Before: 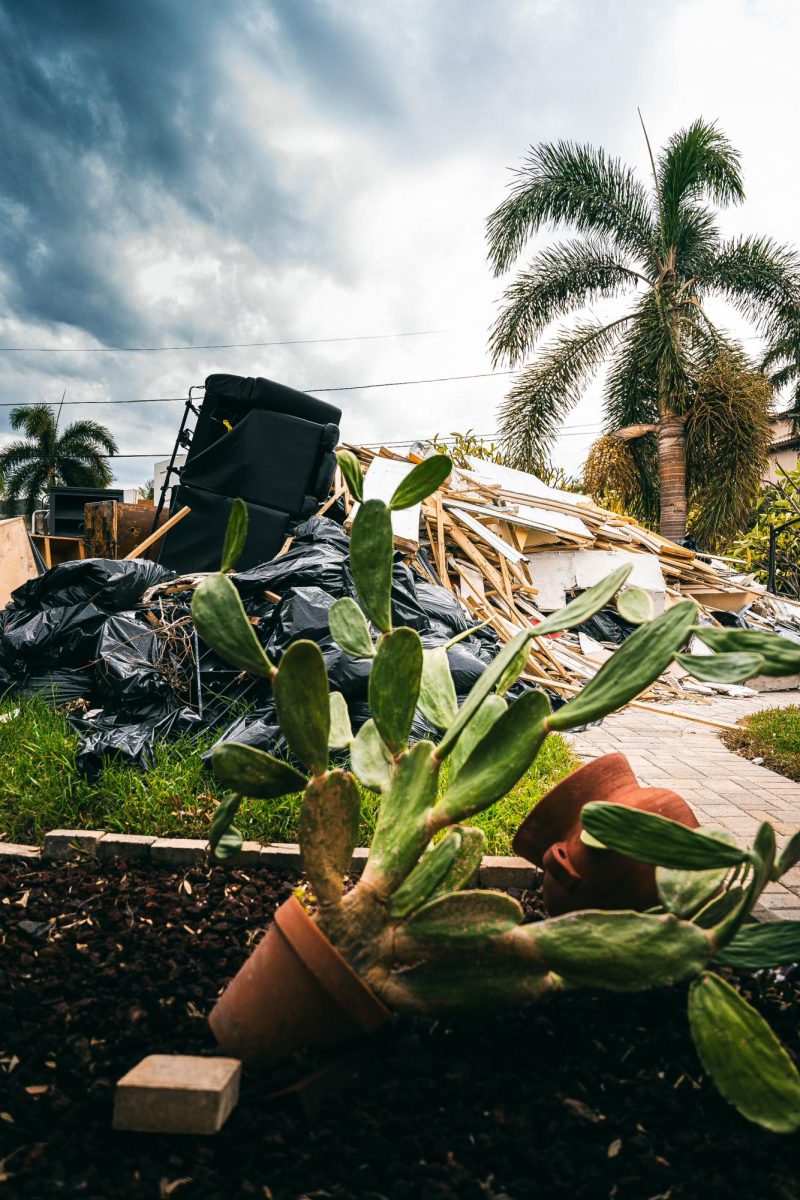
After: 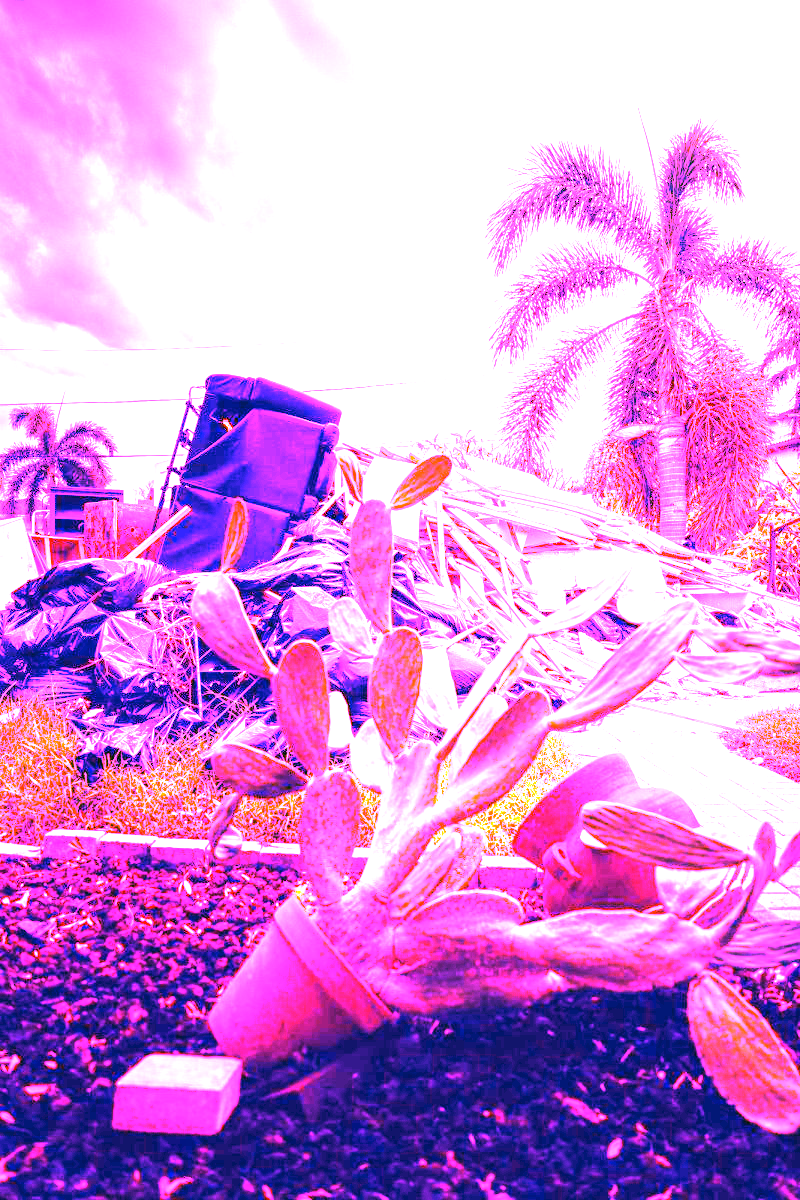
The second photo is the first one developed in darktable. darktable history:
white balance: red 8, blue 8
exposure: black level correction 0, exposure 1.2 EV, compensate exposure bias true, compensate highlight preservation false
